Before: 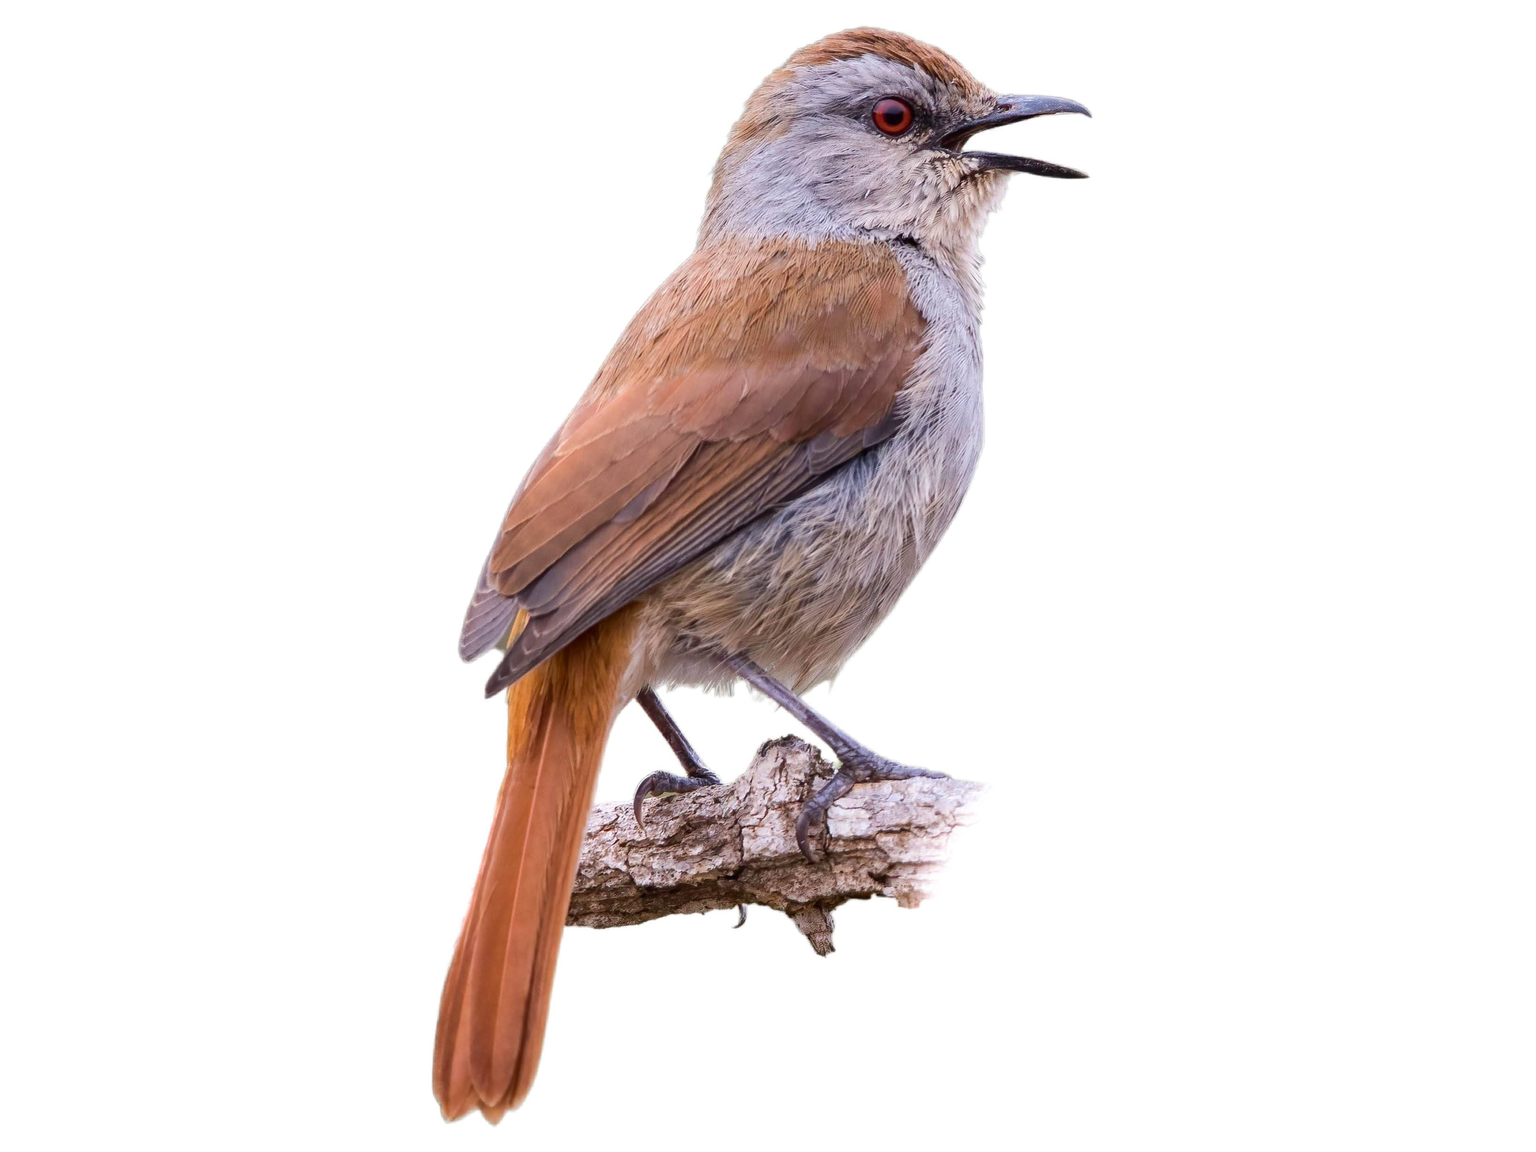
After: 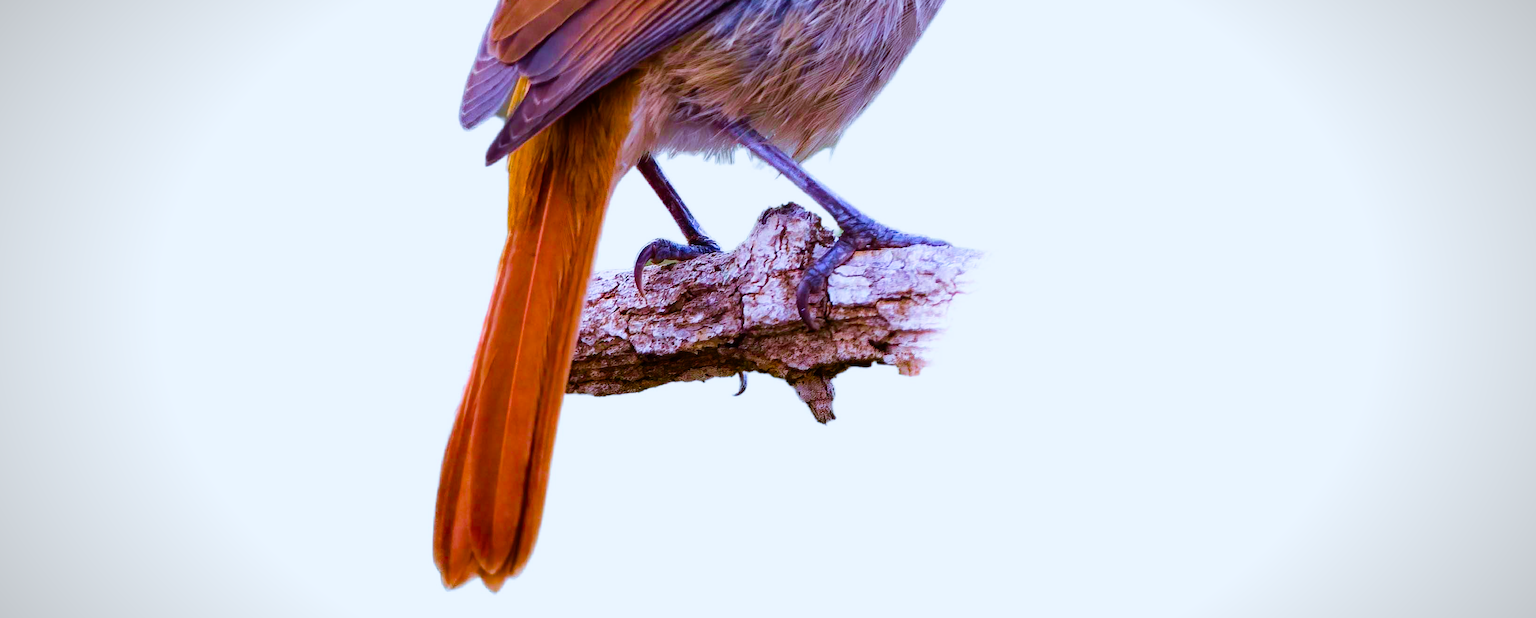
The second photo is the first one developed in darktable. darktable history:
color balance rgb: perceptual saturation grading › global saturation 24.74%, perceptual saturation grading › highlights -51.22%, perceptual saturation grading › mid-tones 19.16%, perceptual saturation grading › shadows 60.98%, global vibrance 50%
crop and rotate: top 46.237%
base curve: curves: ch0 [(0, 0) (0.666, 0.806) (1, 1)]
exposure: black level correction 0, exposure -0.721 EV, compensate highlight preservation false
vignetting: fall-off start 79.43%, saturation -0.649, width/height ratio 1.327, unbound false
velvia: on, module defaults
white balance: red 0.931, blue 1.11
tone curve: curves: ch0 [(0, 0) (0.003, 0.001) (0.011, 0.005) (0.025, 0.011) (0.044, 0.02) (0.069, 0.031) (0.1, 0.045) (0.136, 0.078) (0.177, 0.124) (0.224, 0.18) (0.277, 0.245) (0.335, 0.315) (0.399, 0.393) (0.468, 0.477) (0.543, 0.569) (0.623, 0.666) (0.709, 0.771) (0.801, 0.871) (0.898, 0.965) (1, 1)], preserve colors none
